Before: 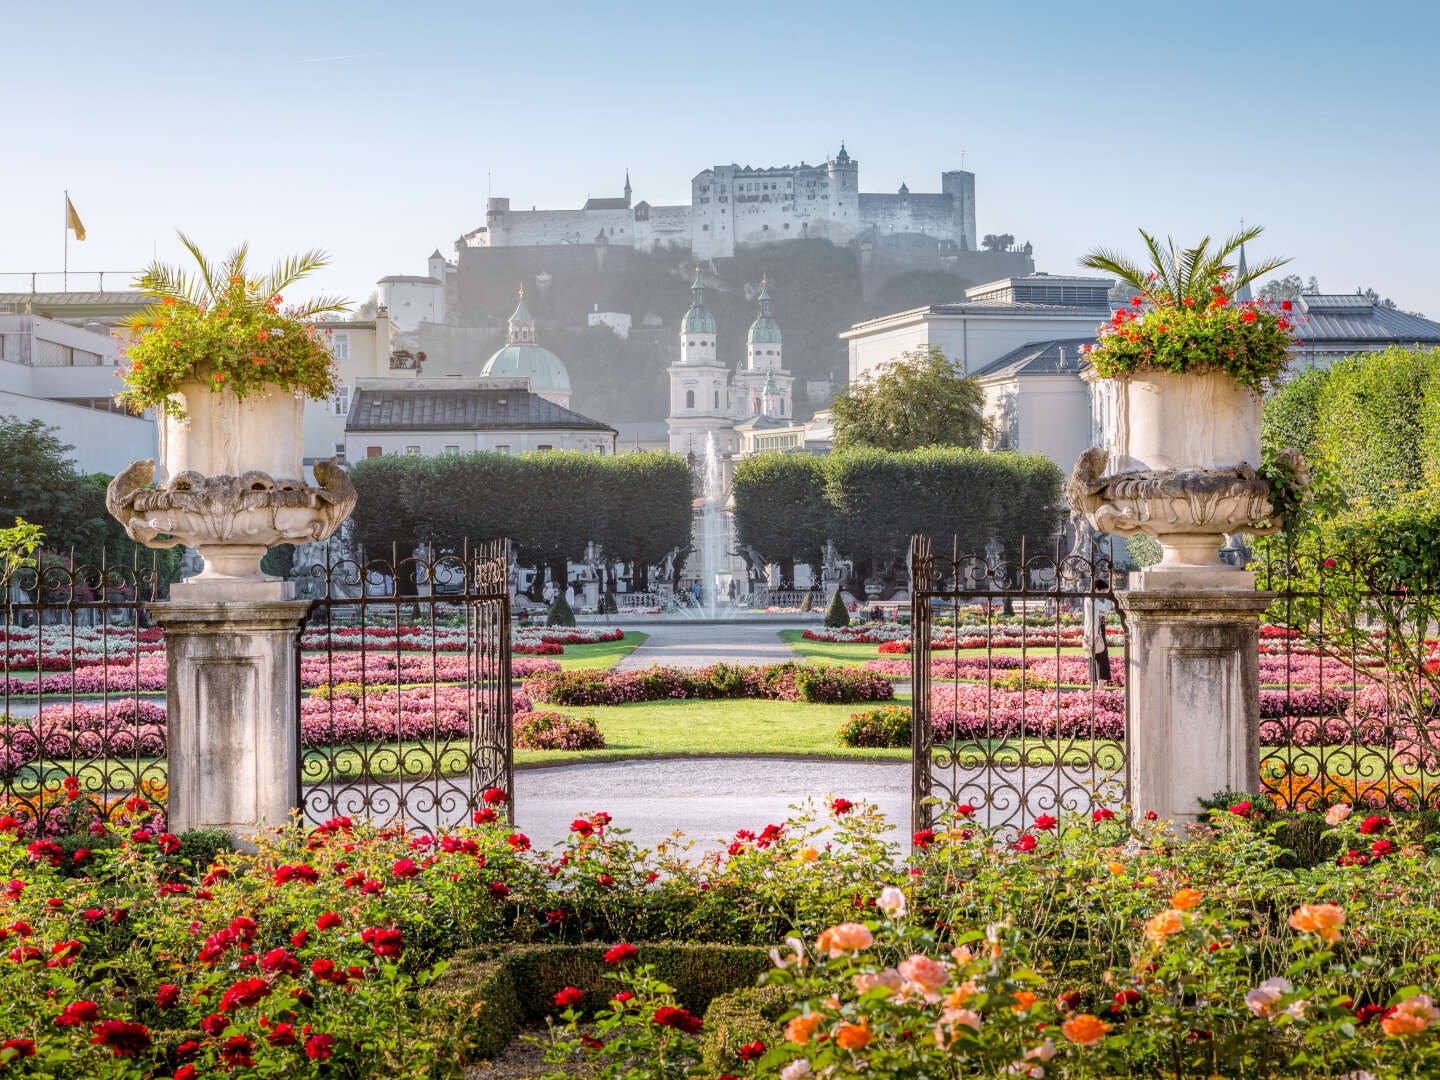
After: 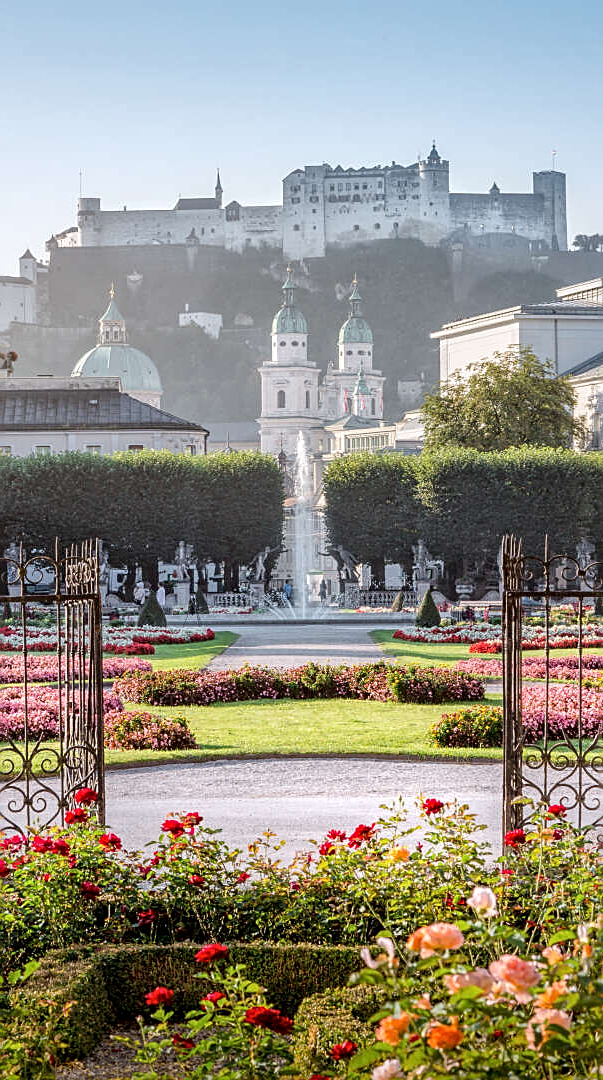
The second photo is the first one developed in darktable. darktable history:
crop: left 28.46%, right 29.294%
local contrast: mode bilateral grid, contrast 20, coarseness 51, detail 119%, midtone range 0.2
sharpen: on, module defaults
